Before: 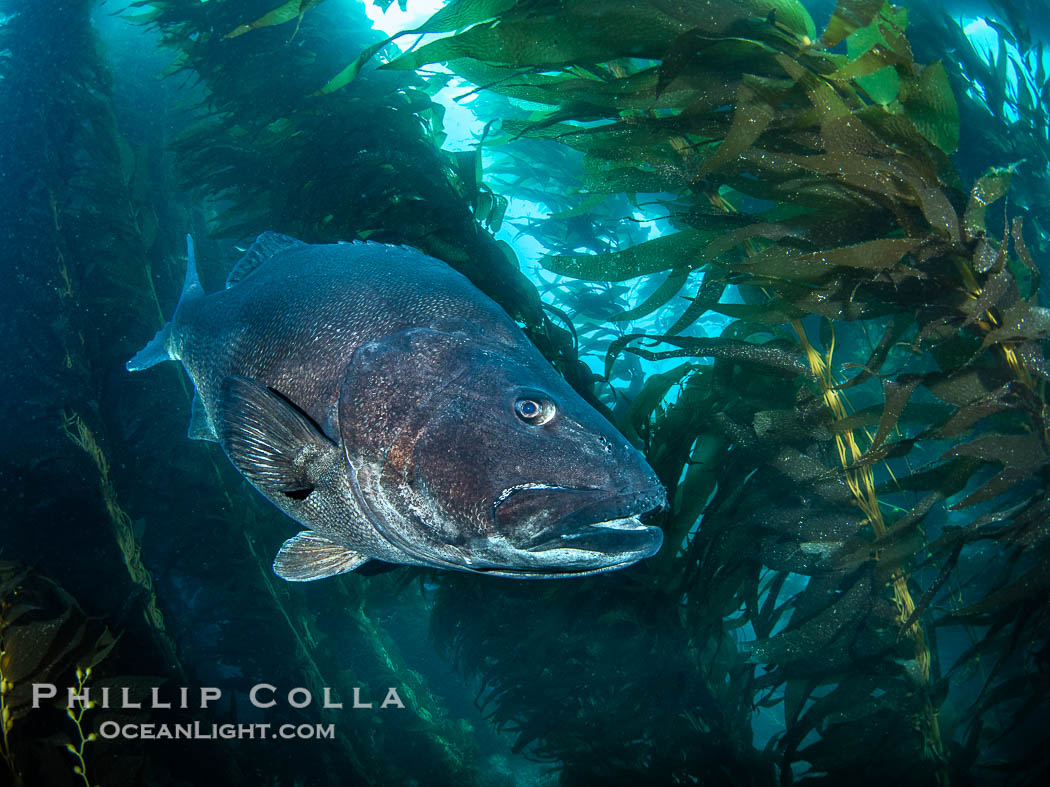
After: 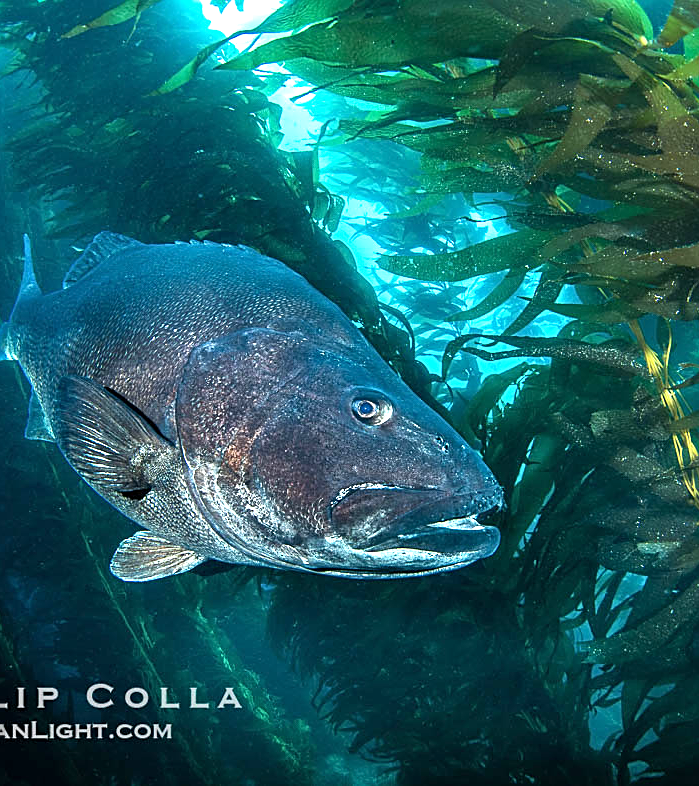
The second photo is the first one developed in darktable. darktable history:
exposure: exposure 0.64 EV, compensate highlight preservation false
sharpen: radius 1.967
crop and rotate: left 15.546%, right 17.787%
